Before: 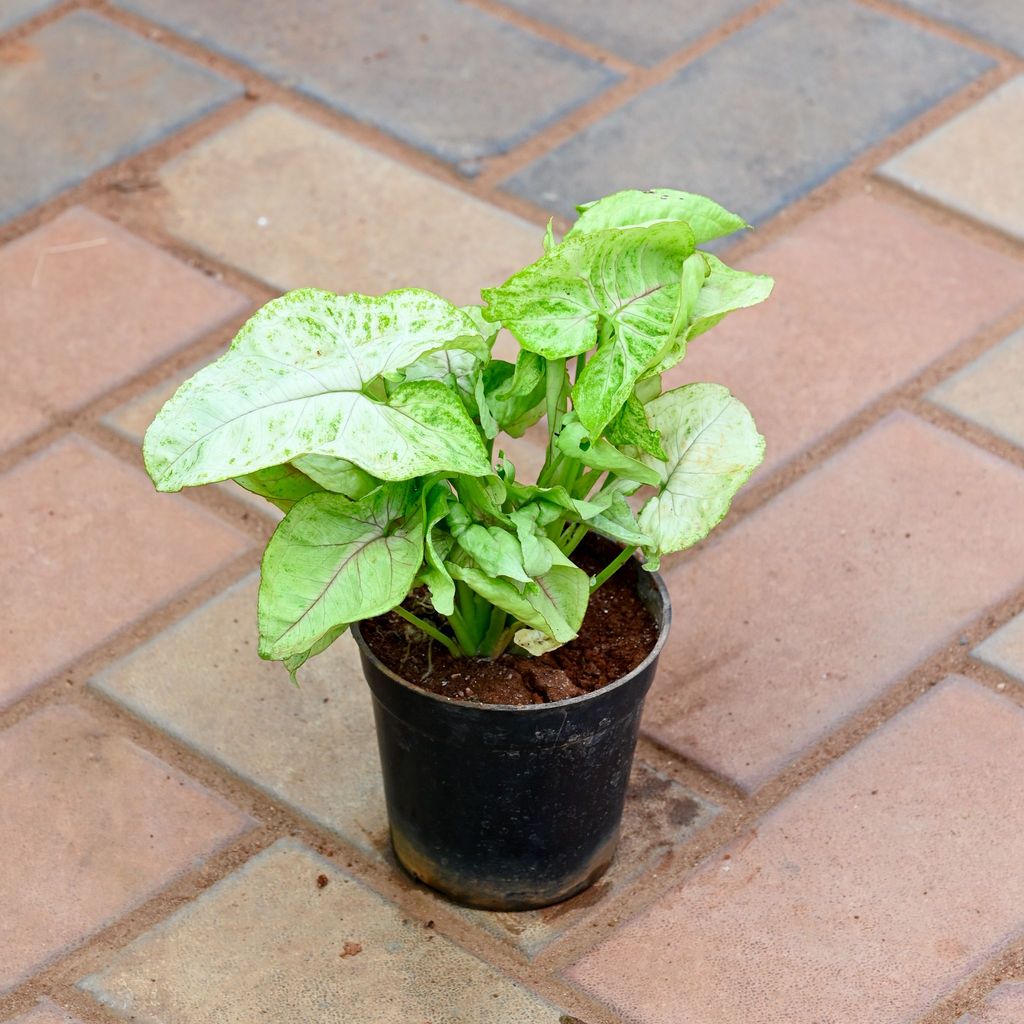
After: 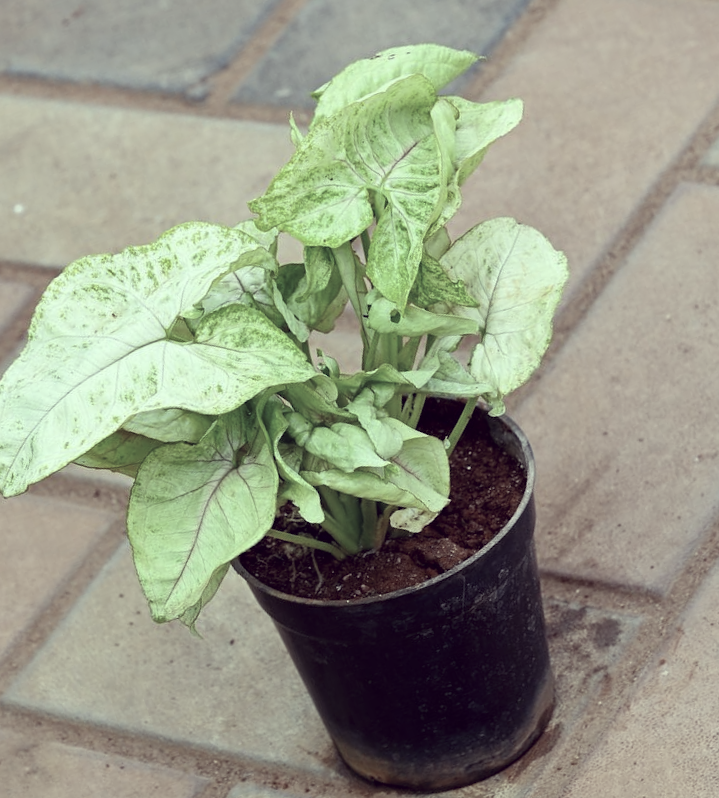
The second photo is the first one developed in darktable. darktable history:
shadows and highlights: shadows -87.9, highlights -36.75, soften with gaussian
color correction: highlights a* -20.91, highlights b* 20.17, shadows a* 19.65, shadows b* -21.08, saturation 0.434
crop and rotate: angle 18.68°, left 7%, right 3.968%, bottom 1.168%
